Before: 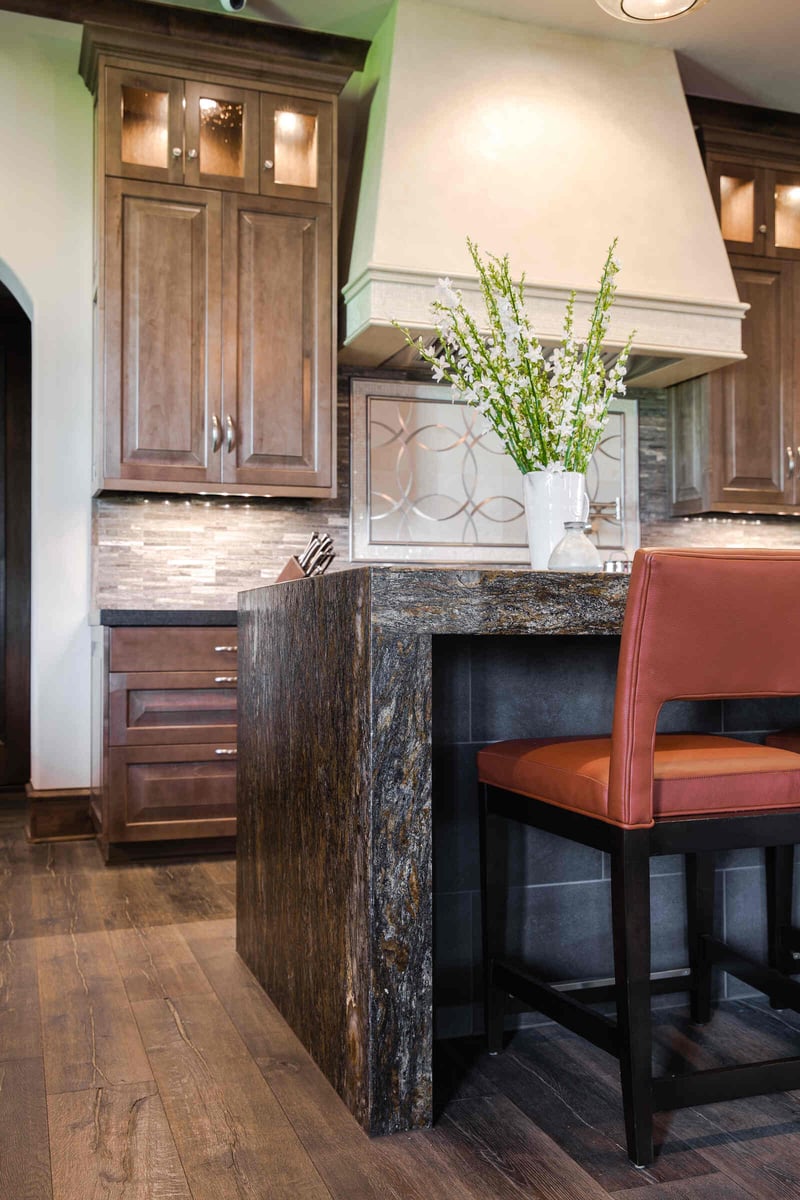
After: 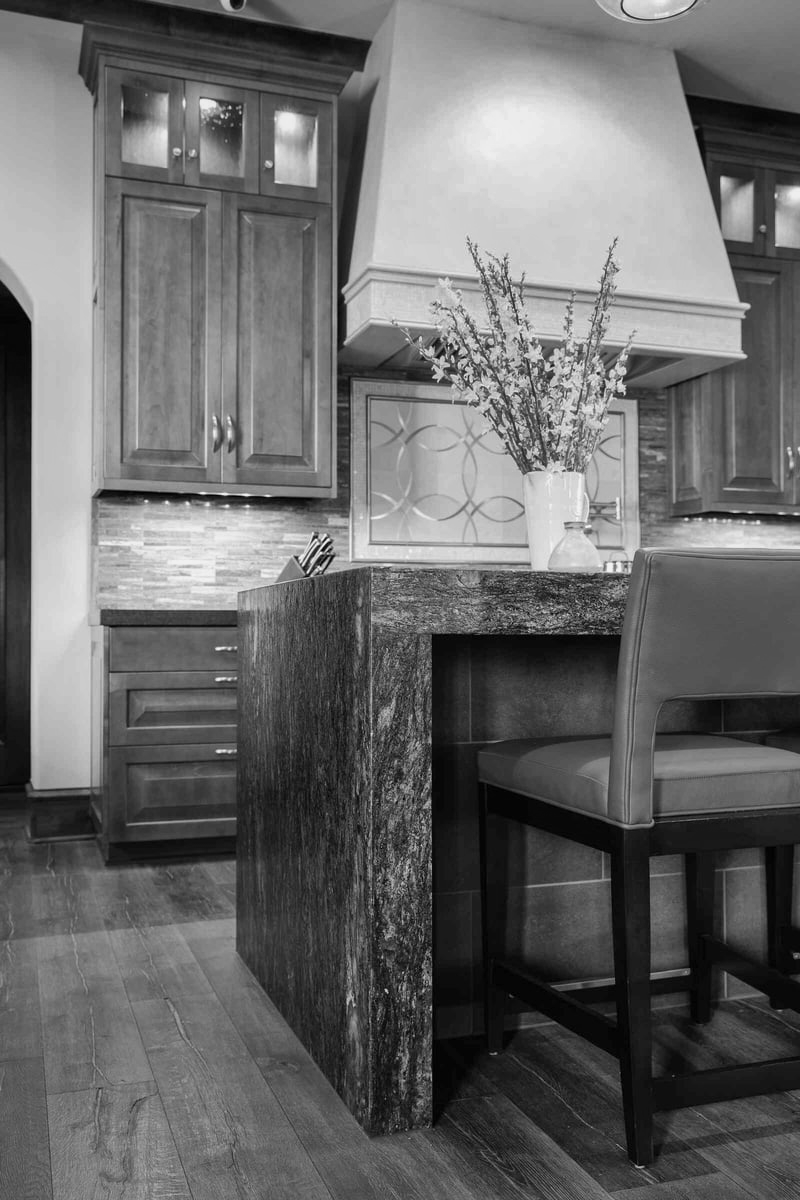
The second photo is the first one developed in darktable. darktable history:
shadows and highlights: shadows 30.63, highlights -63.22, shadows color adjustment 98%, highlights color adjustment 58.61%, soften with gaussian
monochrome: a 14.95, b -89.96
